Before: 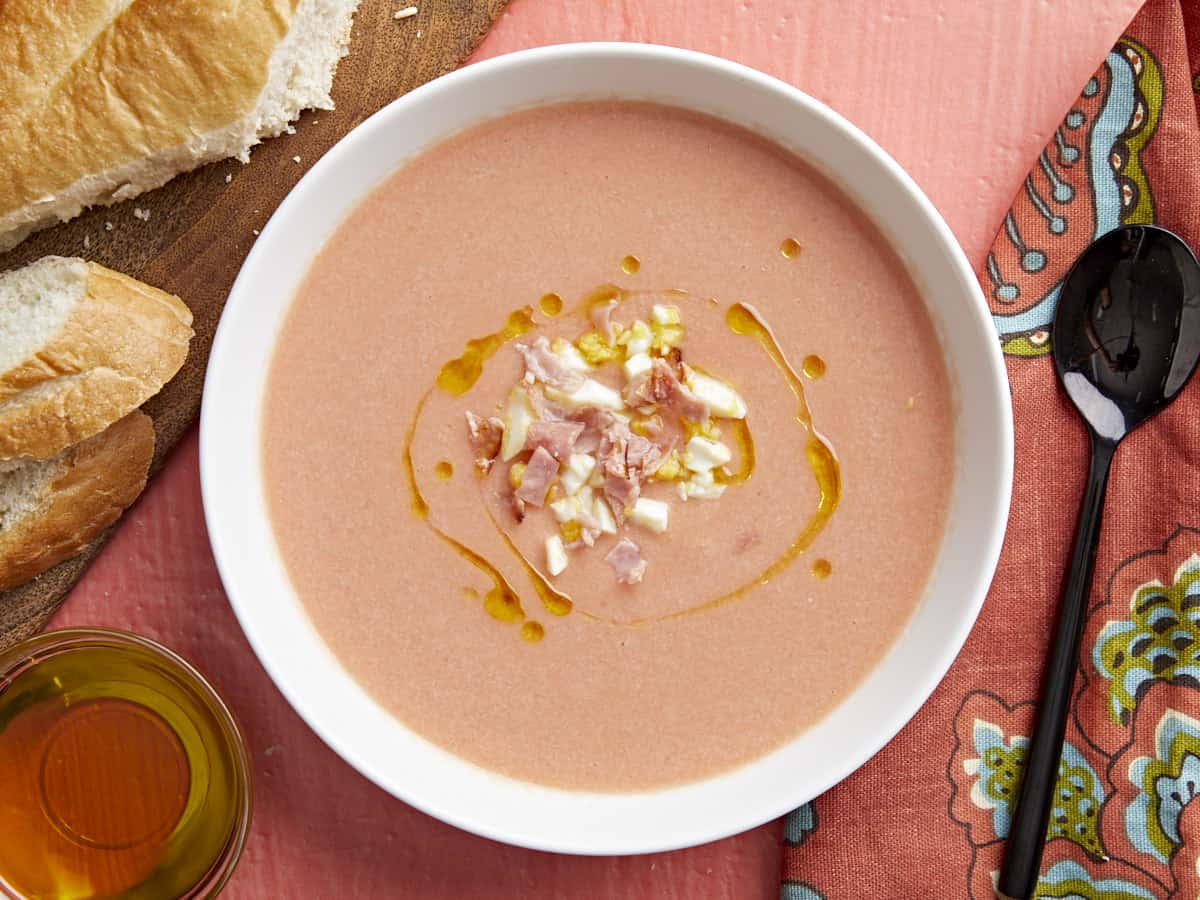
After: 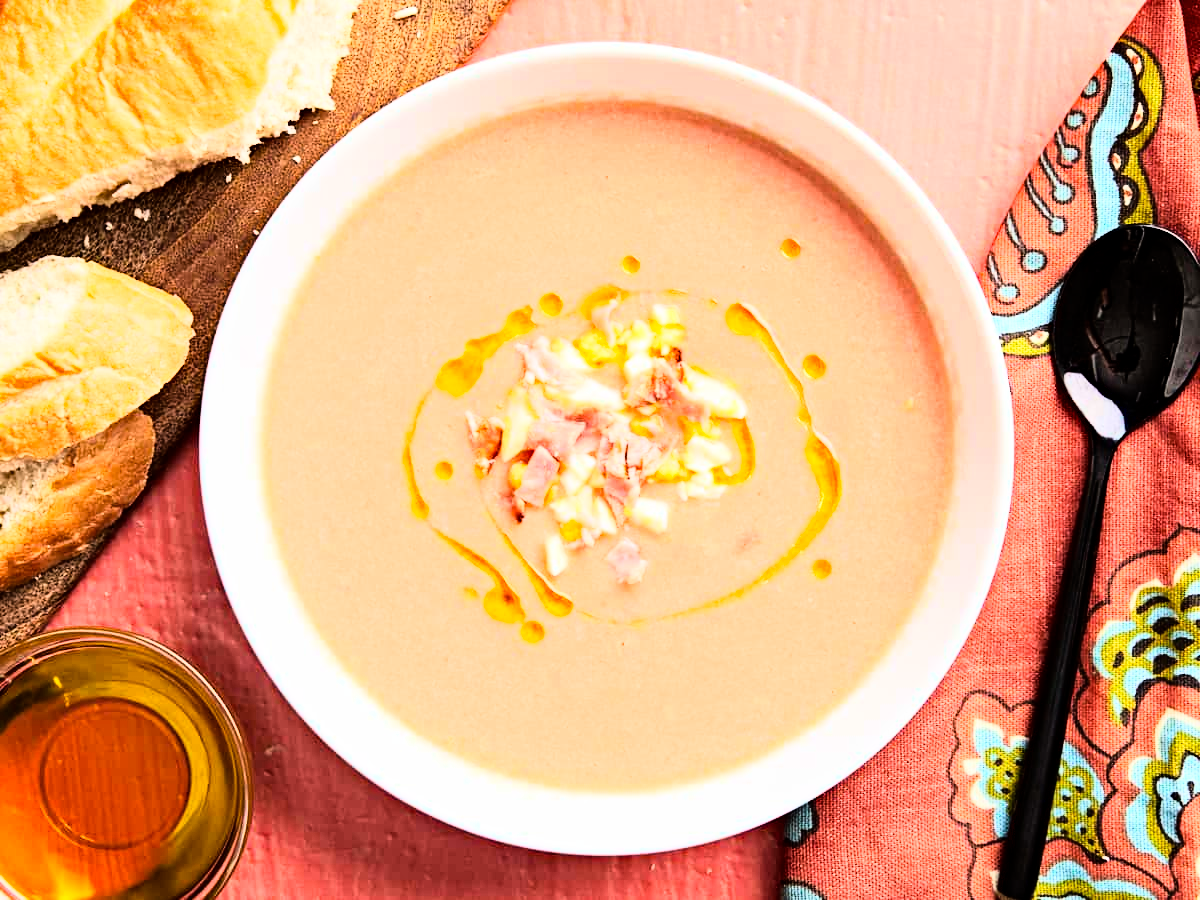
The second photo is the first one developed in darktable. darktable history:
rgb curve: curves: ch0 [(0, 0) (0.21, 0.15) (0.24, 0.21) (0.5, 0.75) (0.75, 0.96) (0.89, 0.99) (1, 1)]; ch1 [(0, 0.02) (0.21, 0.13) (0.25, 0.2) (0.5, 0.67) (0.75, 0.9) (0.89, 0.97) (1, 1)]; ch2 [(0, 0.02) (0.21, 0.13) (0.25, 0.2) (0.5, 0.67) (0.75, 0.9) (0.89, 0.97) (1, 1)], compensate middle gray true
haze removal: strength 0.29, distance 0.25, compatibility mode true, adaptive false
